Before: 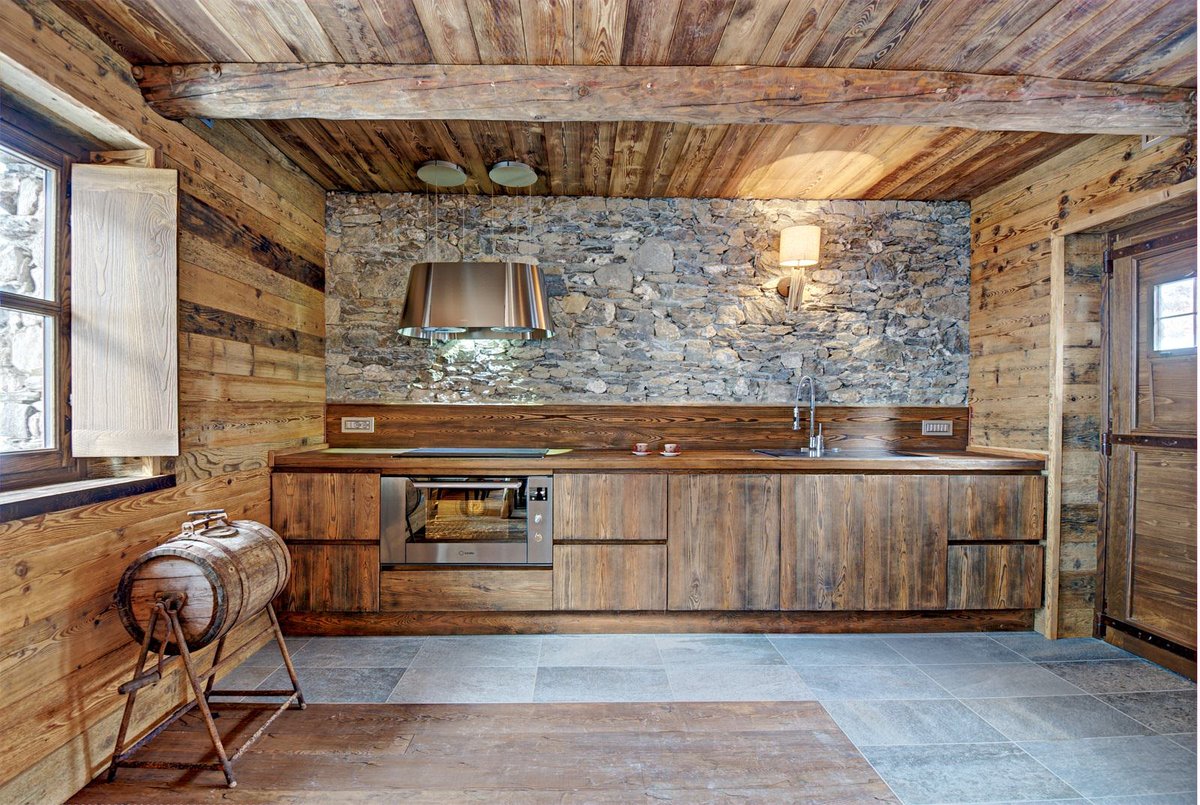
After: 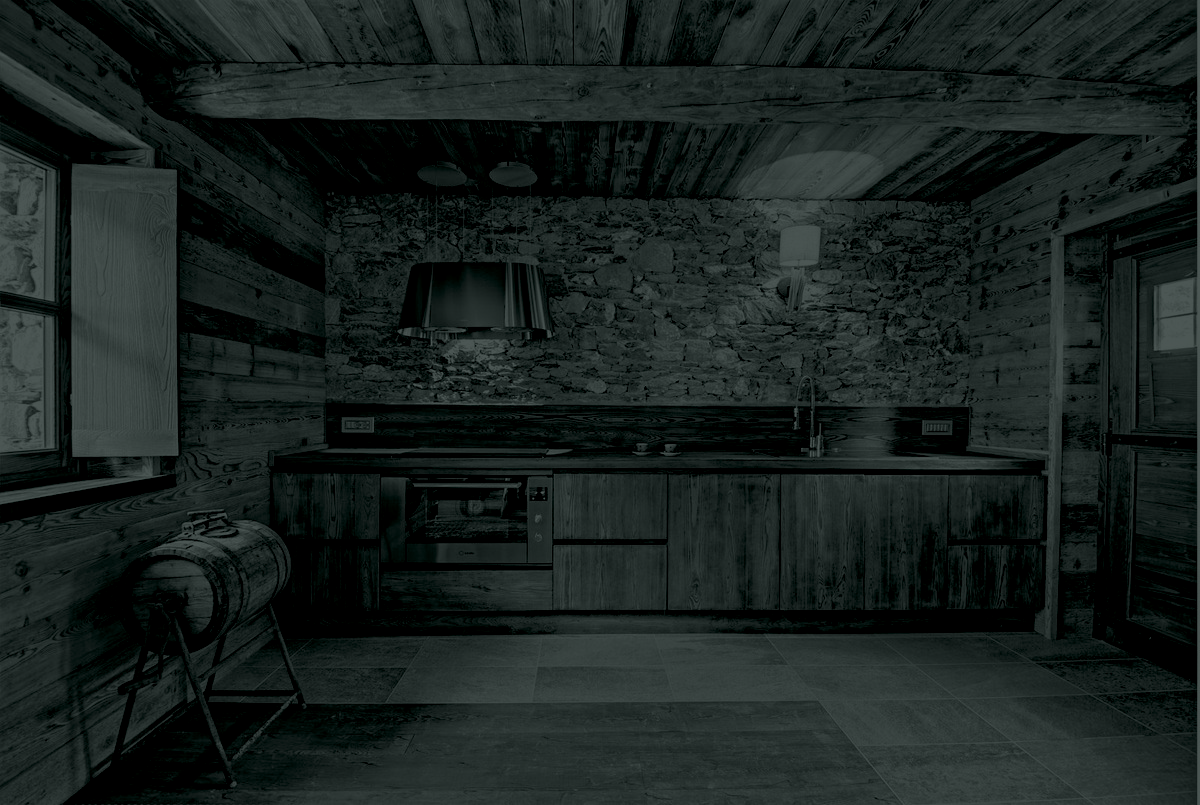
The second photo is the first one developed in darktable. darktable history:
base curve: curves: ch0 [(0, 0) (0.073, 0.04) (0.157, 0.139) (0.492, 0.492) (0.758, 0.758) (1, 1)], preserve colors none
exposure: black level correction 0.006, exposure -0.226 EV, compensate highlight preservation false
colorize: hue 90°, saturation 19%, lightness 1.59%, version 1
